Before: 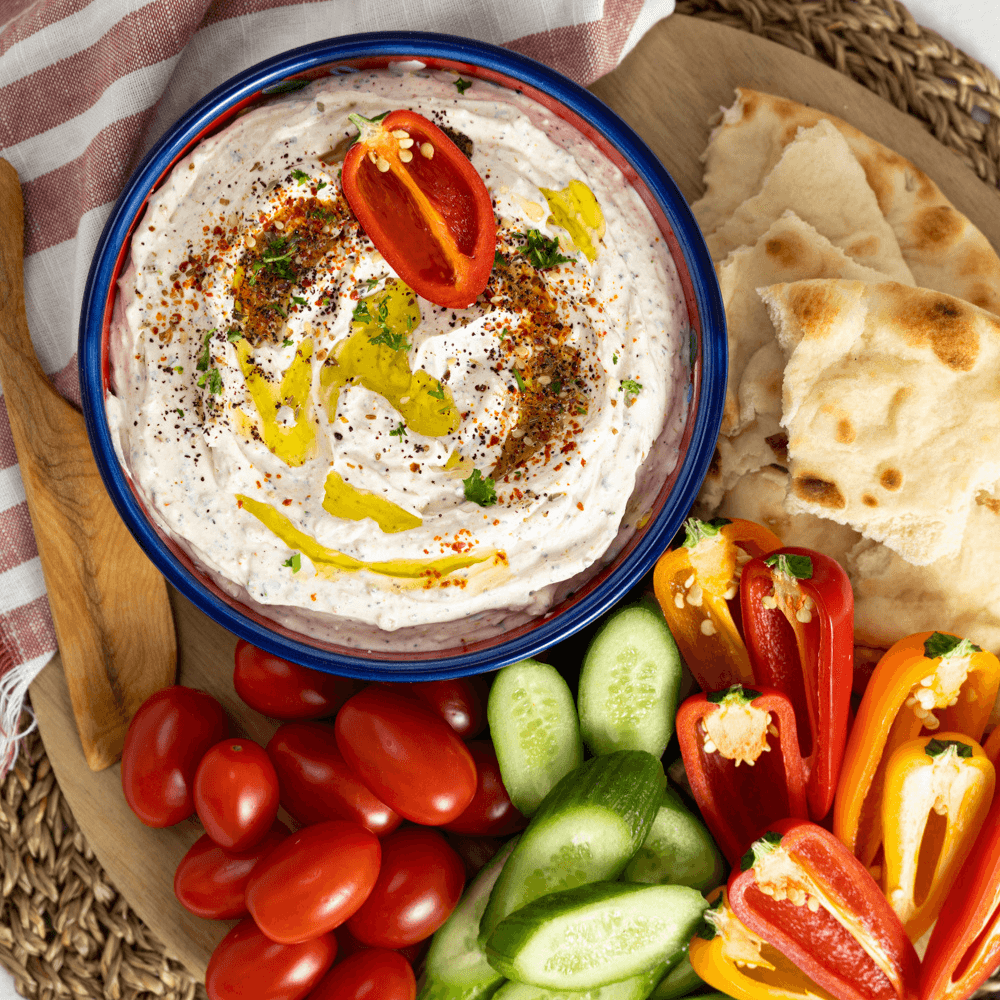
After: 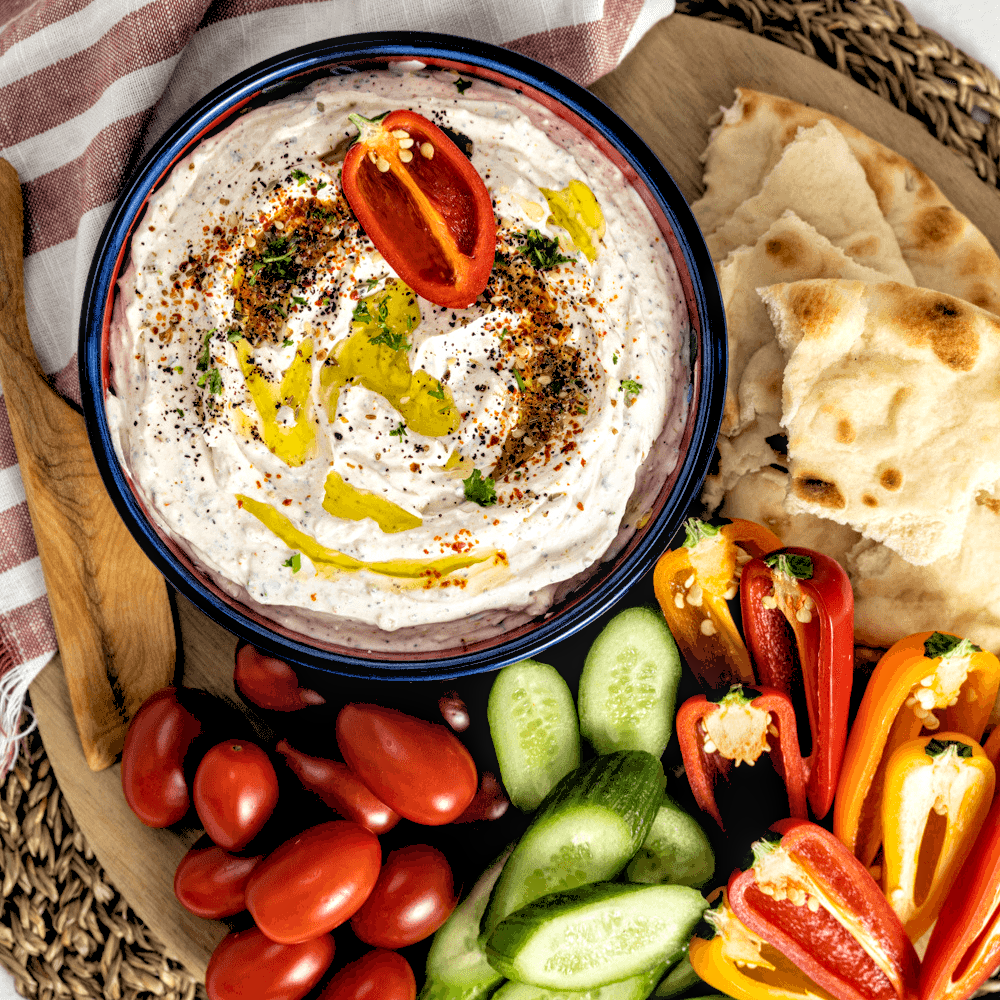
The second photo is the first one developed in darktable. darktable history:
rgb levels: levels [[0.029, 0.461, 0.922], [0, 0.5, 1], [0, 0.5, 1]]
local contrast: on, module defaults
